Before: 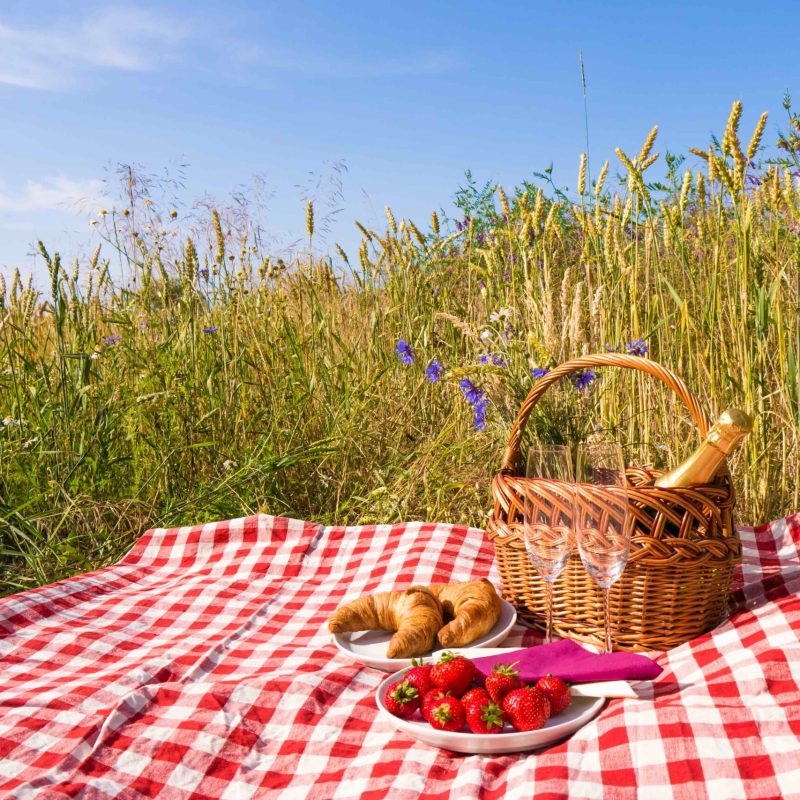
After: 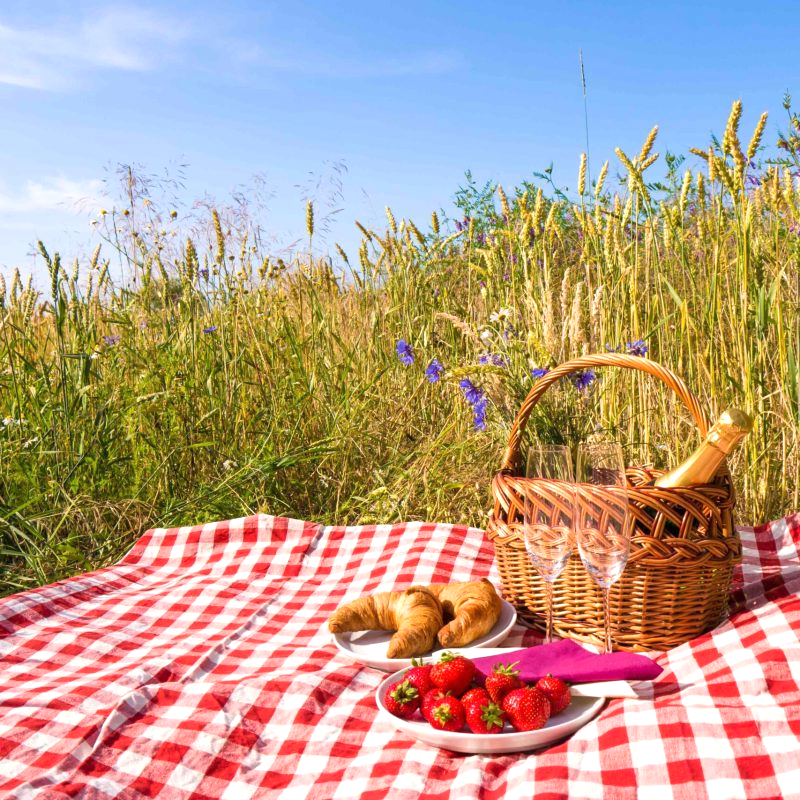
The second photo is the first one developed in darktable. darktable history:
exposure: exposure 0.259 EV, compensate exposure bias true, compensate highlight preservation false
